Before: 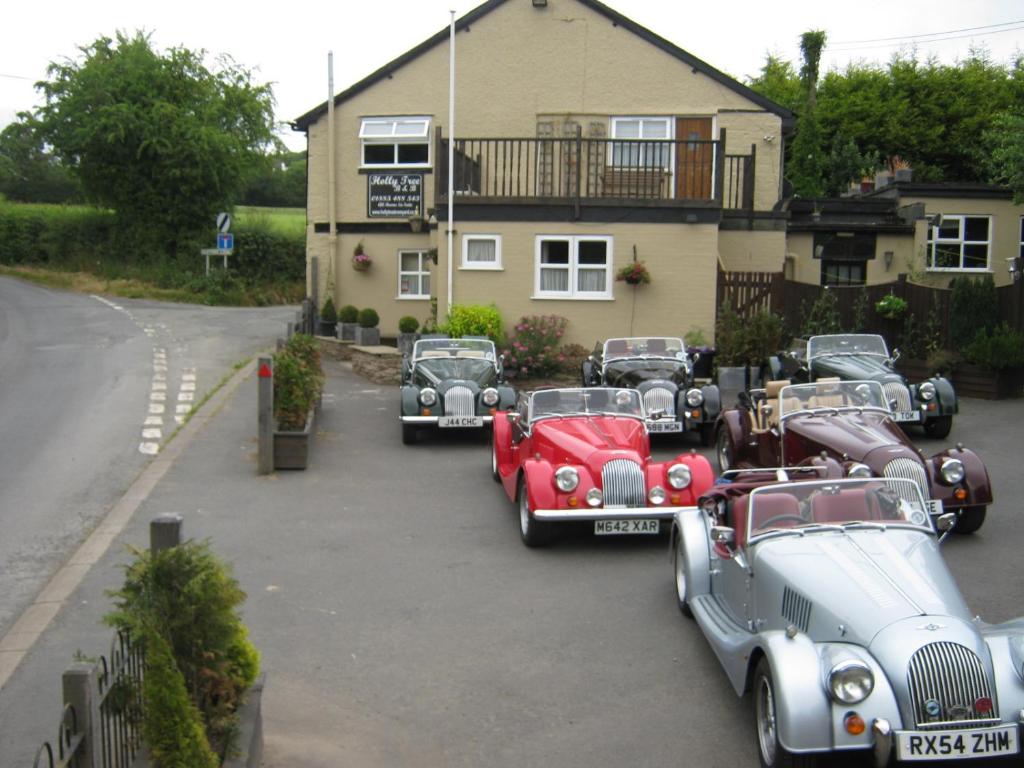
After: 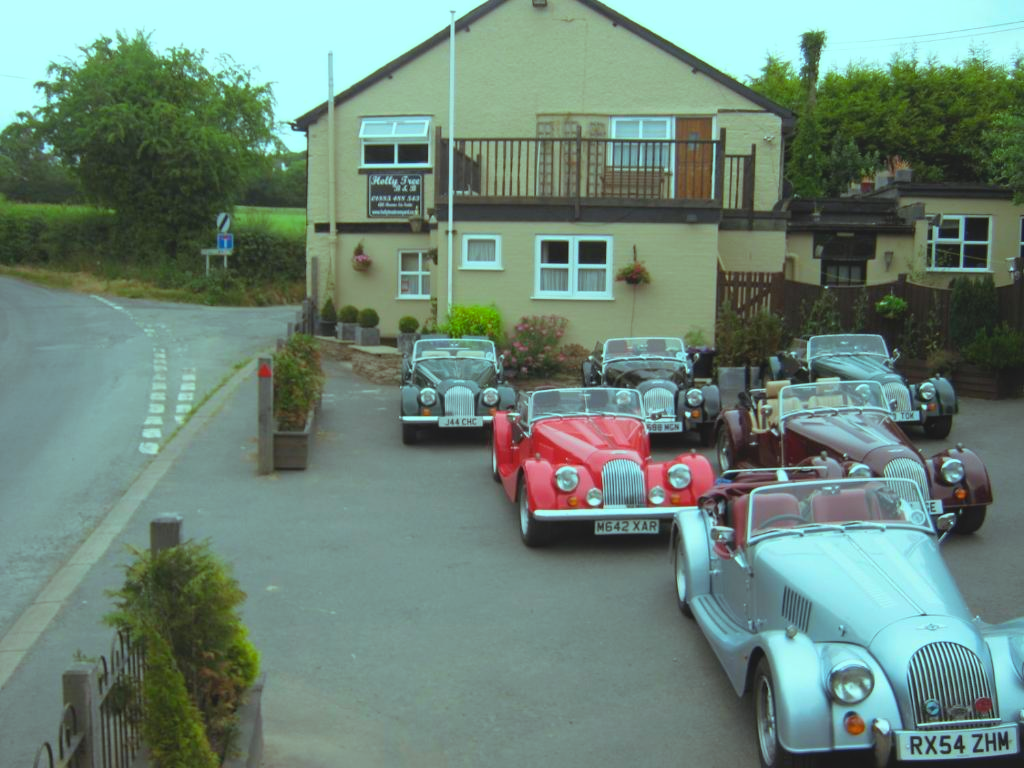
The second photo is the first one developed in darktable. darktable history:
local contrast: highlights 69%, shadows 67%, detail 84%, midtone range 0.332
color balance rgb: highlights gain › chroma 5.472%, highlights gain › hue 195.8°, perceptual saturation grading › global saturation 0.585%, global vibrance 20%
